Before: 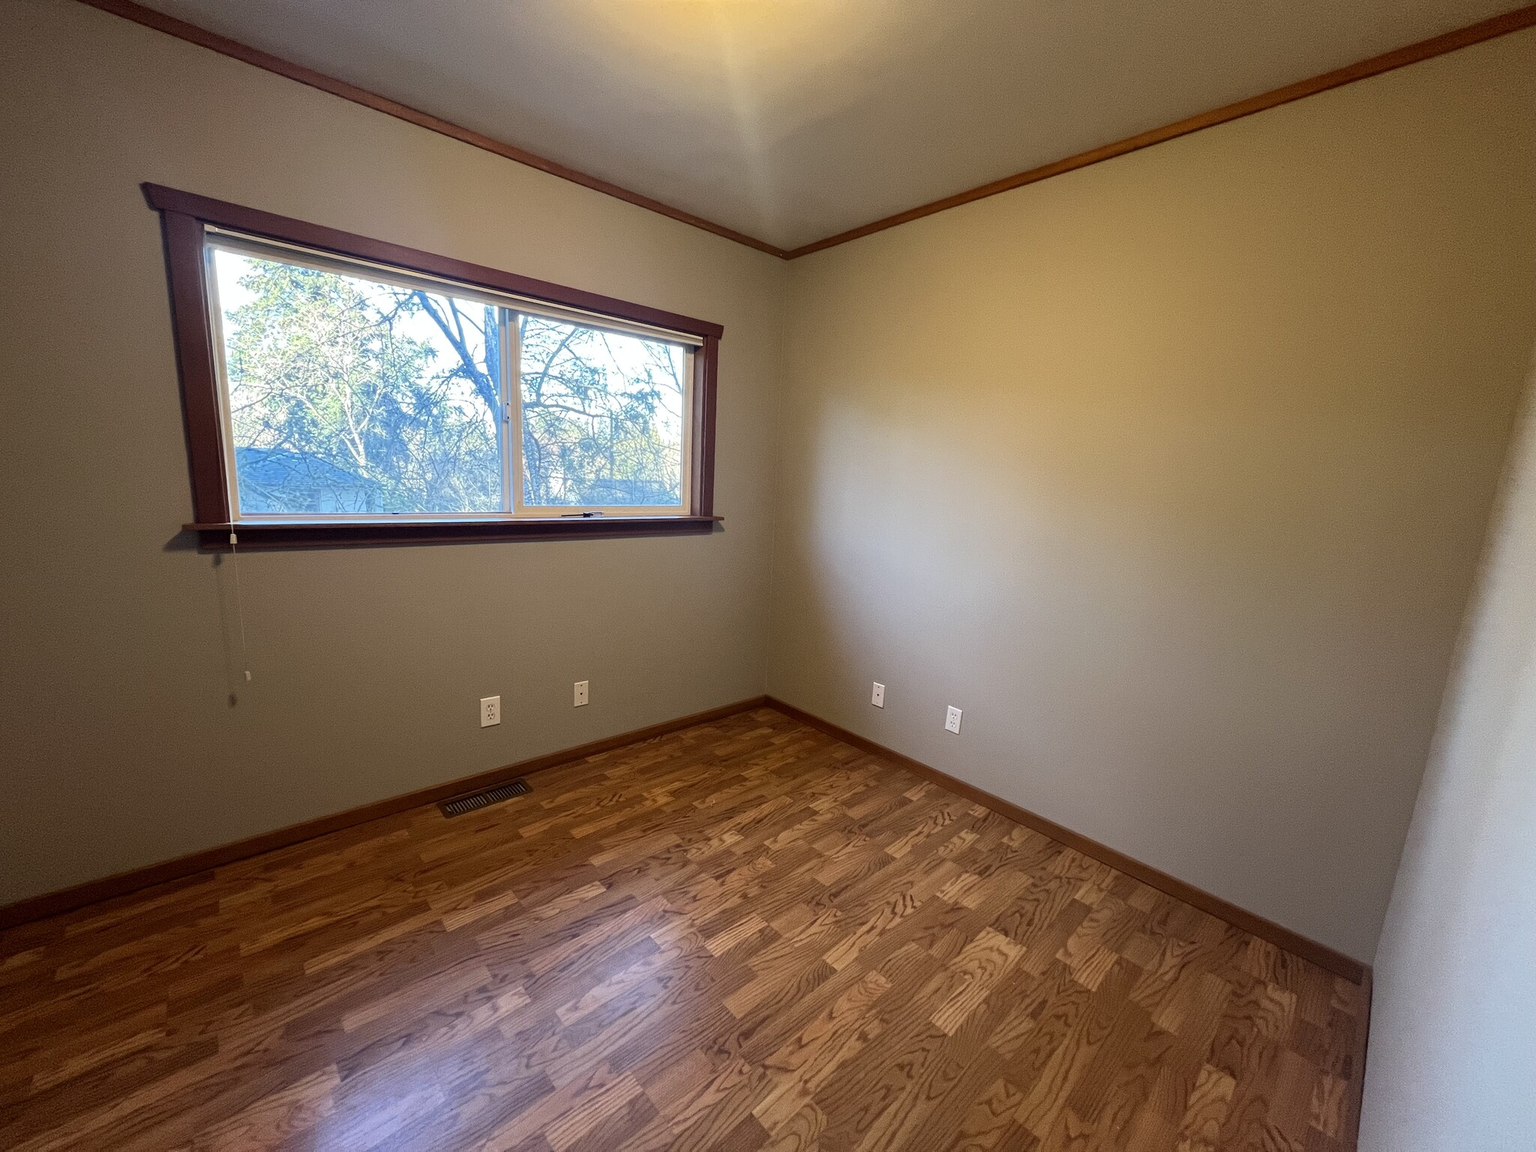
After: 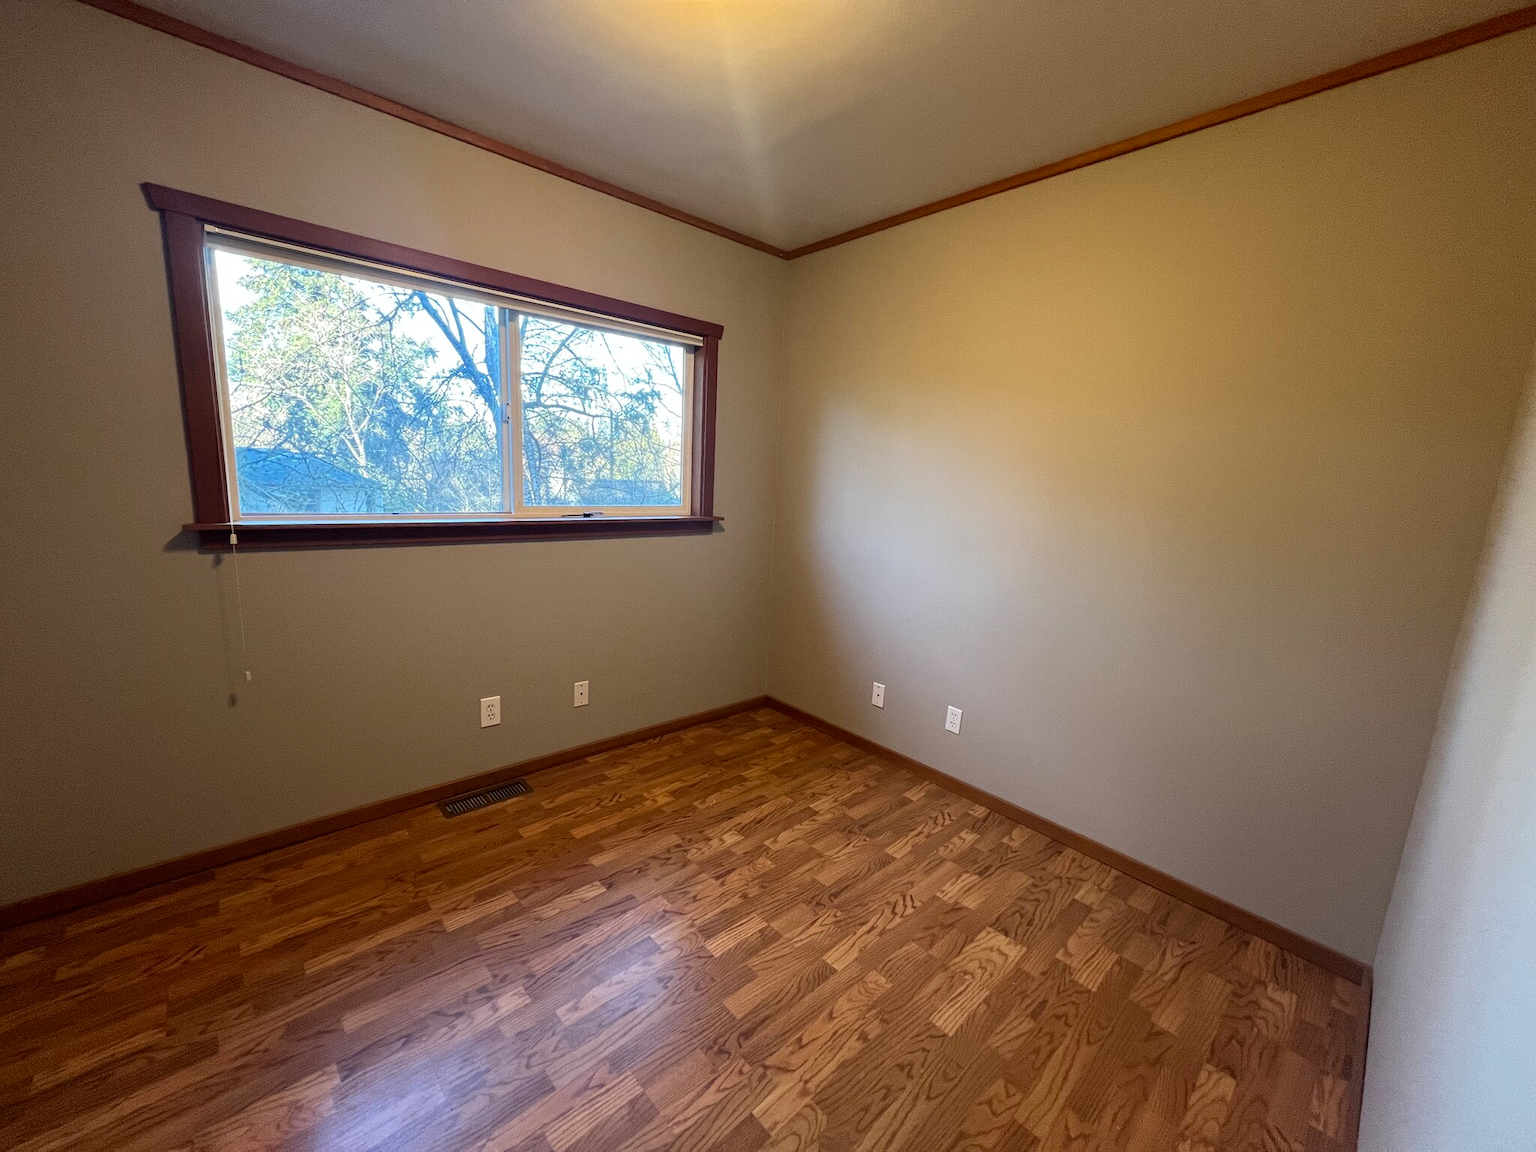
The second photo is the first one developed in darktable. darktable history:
color calibration: illuminant same as pipeline (D50), adaptation none (bypass), x 0.333, y 0.333, temperature 5013.93 K
